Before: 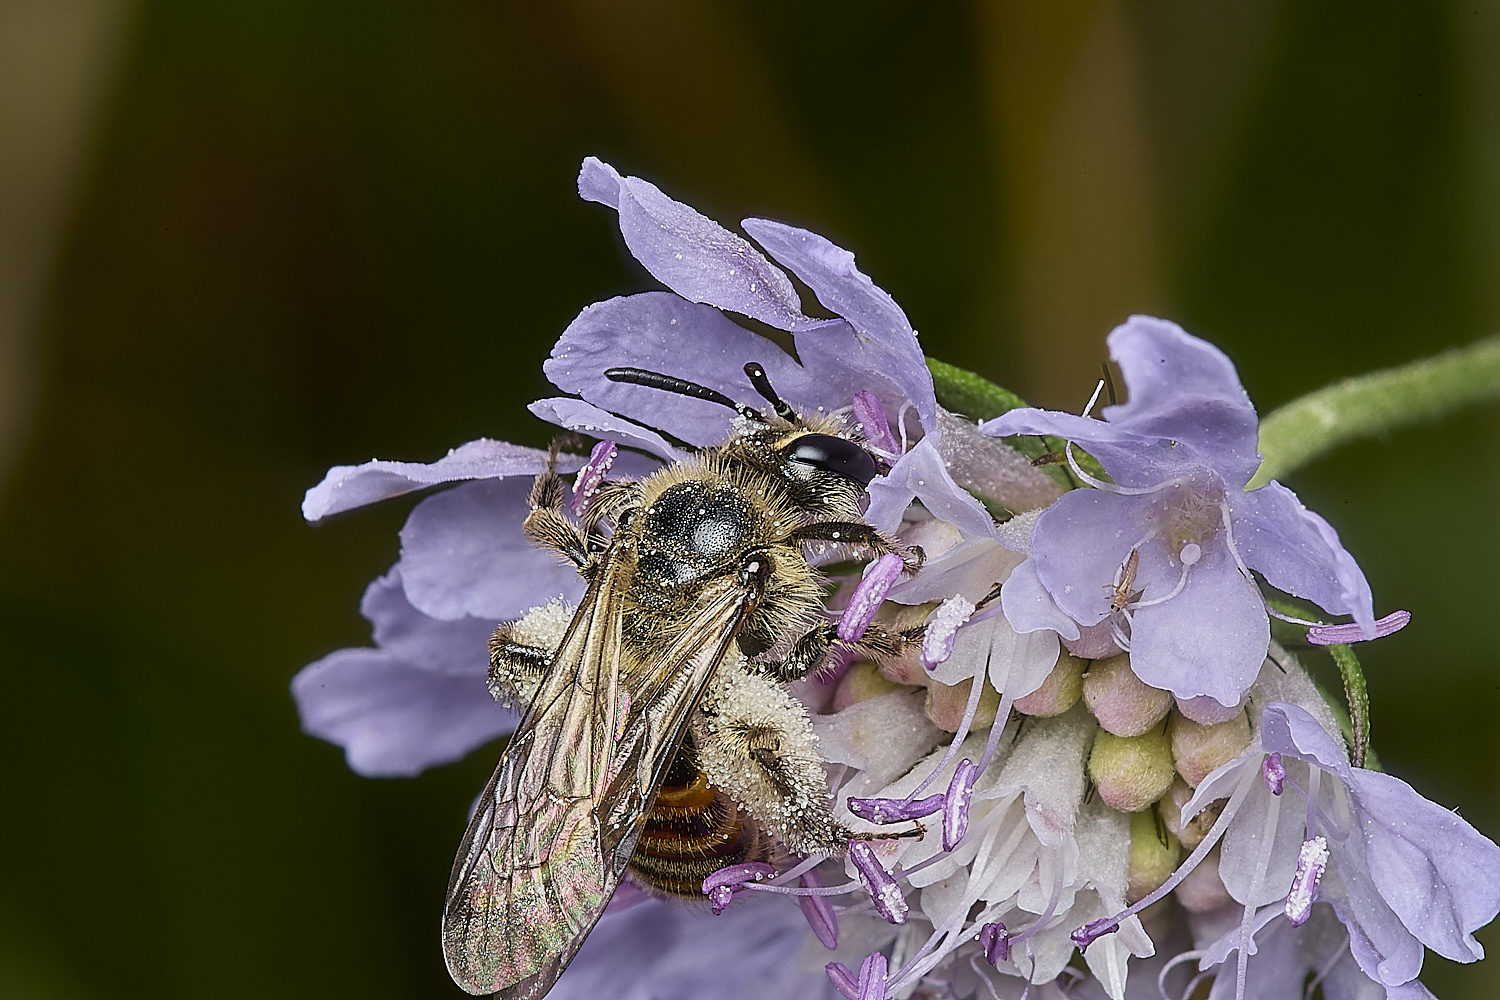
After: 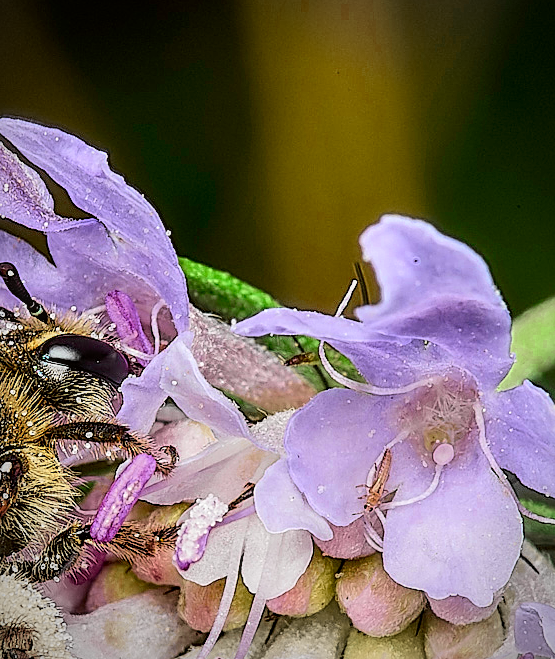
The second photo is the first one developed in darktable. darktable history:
local contrast: highlights 41%, shadows 63%, detail 138%, midtone range 0.508
sharpen: radius 2.503, amount 0.329
contrast brightness saturation: contrast 0.201, brightness 0.158, saturation 0.22
vignetting: on, module defaults
color zones: curves: ch0 [(0.11, 0.396) (0.195, 0.36) (0.25, 0.5) (0.303, 0.412) (0.357, 0.544) (0.75, 0.5) (0.967, 0.328)]; ch1 [(0, 0.468) (0.112, 0.512) (0.202, 0.6) (0.25, 0.5) (0.307, 0.352) (0.357, 0.544) (0.75, 0.5) (0.963, 0.524)]
tone curve: curves: ch0 [(0, 0.019) (0.066, 0.043) (0.189, 0.182) (0.368, 0.407) (0.501, 0.564) (0.677, 0.729) (0.851, 0.861) (0.997, 0.959)]; ch1 [(0, 0) (0.187, 0.121) (0.388, 0.346) (0.437, 0.409) (0.474, 0.472) (0.499, 0.501) (0.514, 0.507) (0.548, 0.557) (0.653, 0.663) (0.812, 0.856) (1, 1)]; ch2 [(0, 0) (0.246, 0.214) (0.421, 0.427) (0.459, 0.484) (0.5, 0.504) (0.518, 0.516) (0.529, 0.548) (0.56, 0.576) (0.607, 0.63) (0.744, 0.734) (0.867, 0.821) (0.993, 0.889)], color space Lab, independent channels, preserve colors none
crop and rotate: left 49.828%, top 10.093%, right 13.172%, bottom 23.975%
